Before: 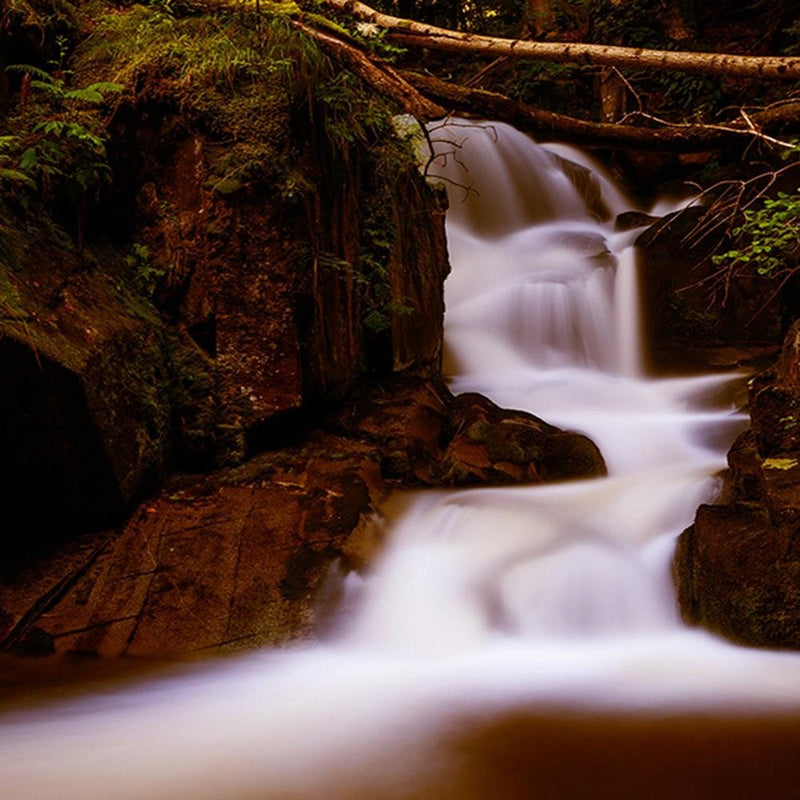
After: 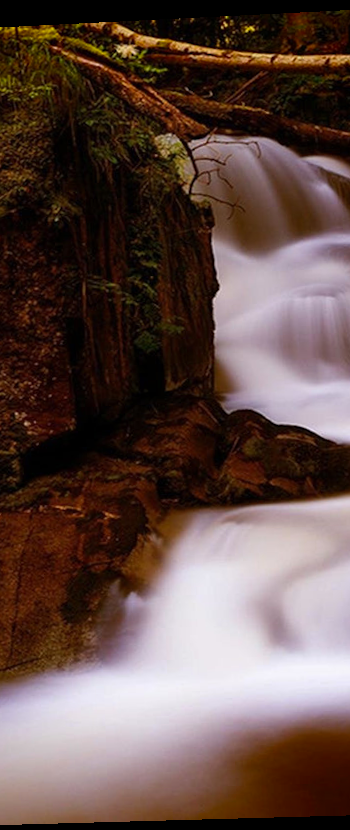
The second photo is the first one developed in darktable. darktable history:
rotate and perspective: rotation -2.22°, lens shift (horizontal) -0.022, automatic cropping off
crop: left 28.583%, right 29.231%
vignetting: fall-off start 88.53%, fall-off radius 44.2%, saturation 0.376, width/height ratio 1.161
